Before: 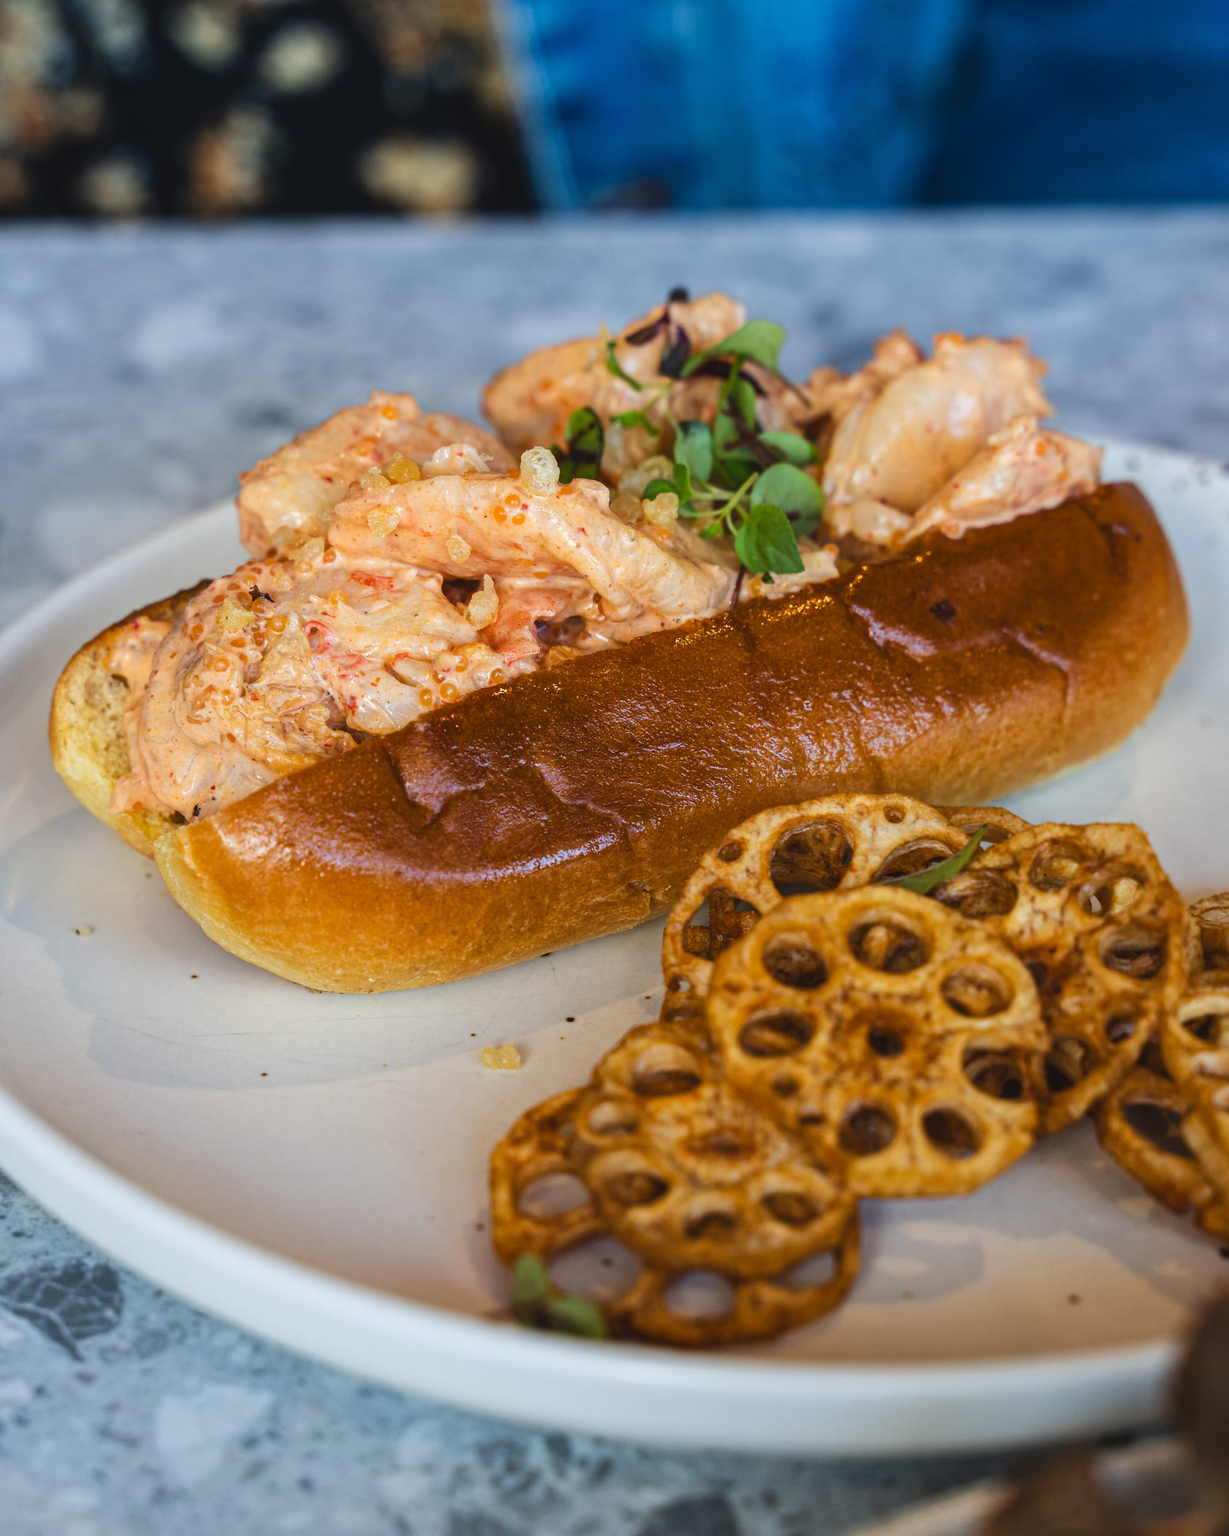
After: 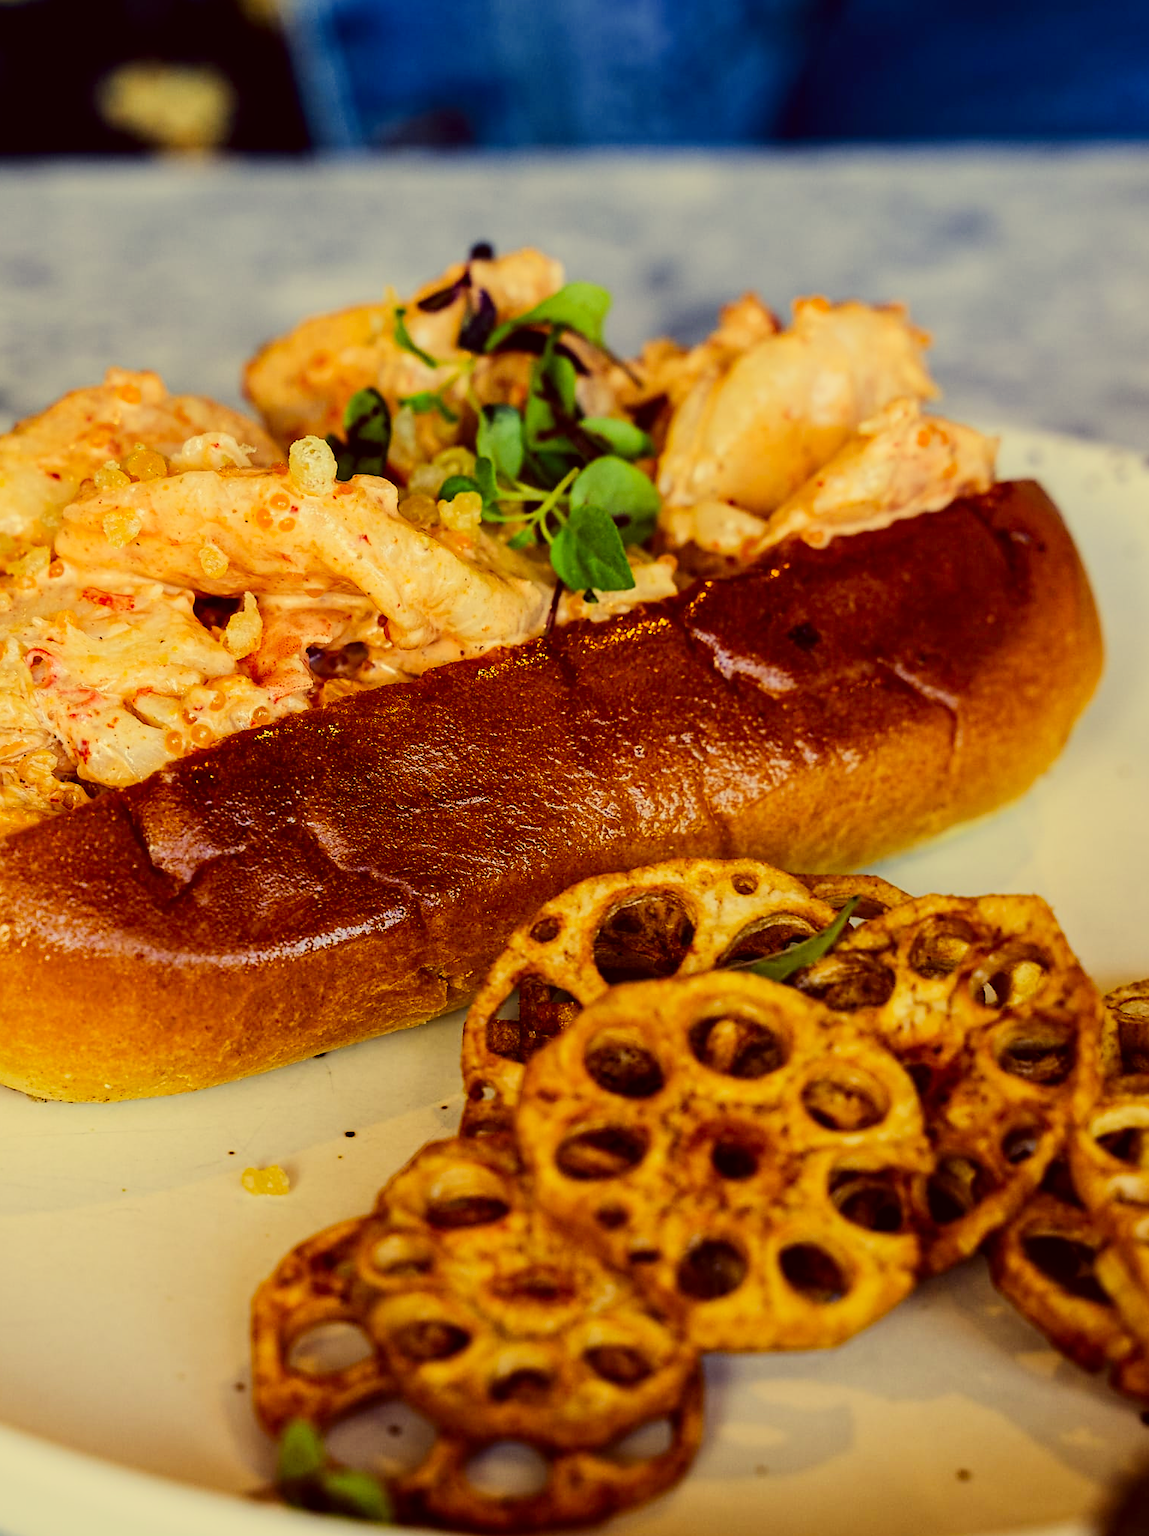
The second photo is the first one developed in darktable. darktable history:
contrast brightness saturation: contrast 0.19, brightness -0.11, saturation 0.21
white balance: red 0.988, blue 1.017
filmic rgb: black relative exposure -4.38 EV, white relative exposure 4.56 EV, hardness 2.37, contrast 1.05
crop: left 23.095%, top 5.827%, bottom 11.854%
sharpen: radius 1.864, amount 0.398, threshold 1.271
color correction: highlights a* -0.482, highlights b* 40, shadows a* 9.8, shadows b* -0.161
exposure: black level correction 0, exposure 0.5 EV, compensate highlight preservation false
